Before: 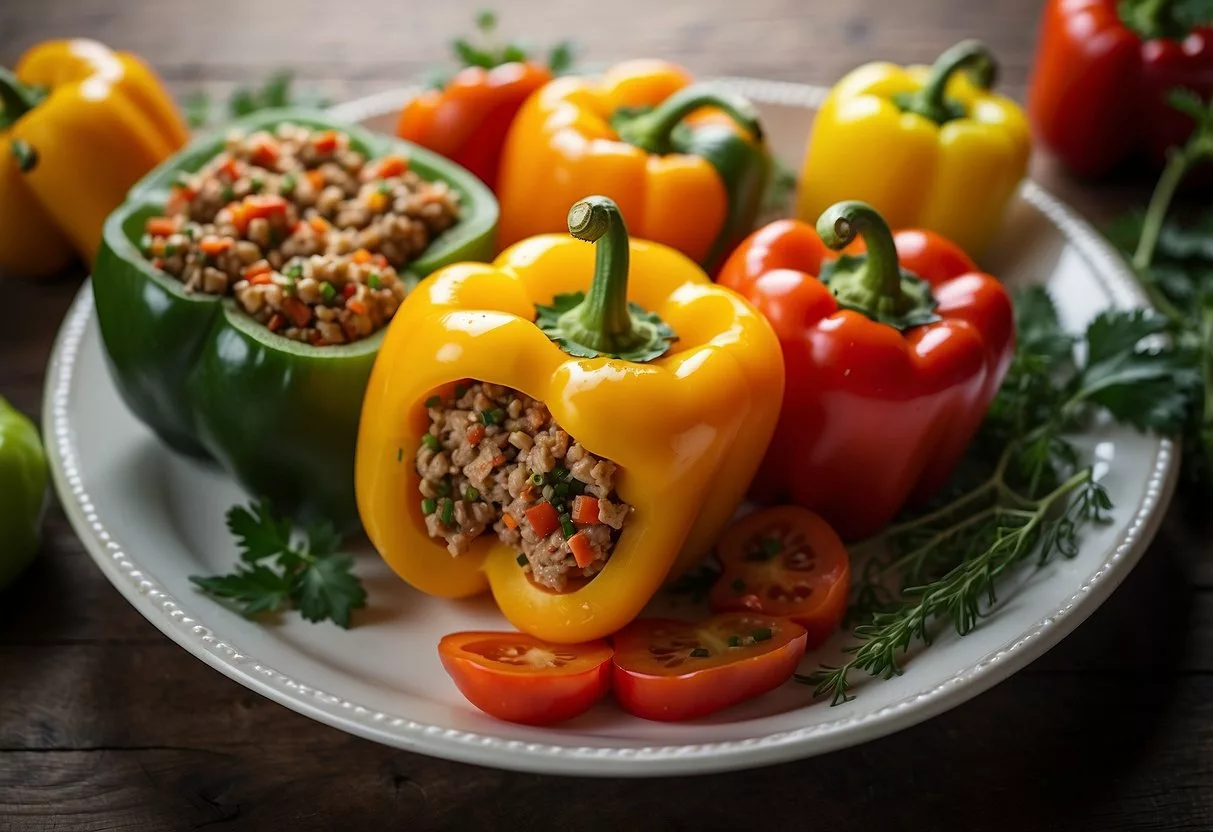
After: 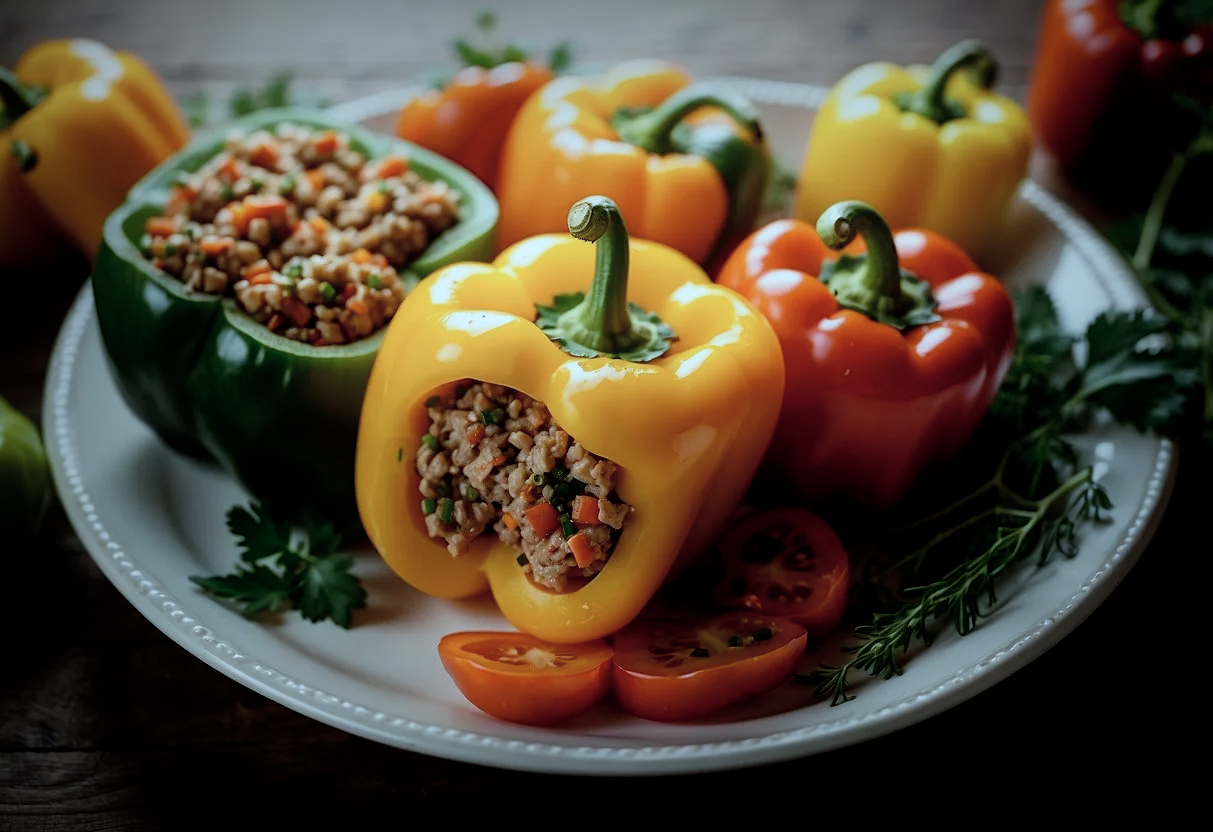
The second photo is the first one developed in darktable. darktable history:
filmic rgb: black relative exposure -6.3 EV, white relative exposure 2.8 EV, threshold 3 EV, target black luminance 0%, hardness 4.6, latitude 67.35%, contrast 1.292, shadows ↔ highlights balance -3.5%, preserve chrominance no, color science v4 (2020), contrast in shadows soft, enable highlight reconstruction true
contrast equalizer: y [[0.46, 0.454, 0.451, 0.451, 0.455, 0.46], [0.5 ×6], [0.5 ×6], [0 ×6], [0 ×6]]
color correction: highlights a* -12.64, highlights b* -18.1, saturation 0.7
vignetting: fall-off start 53.2%, brightness -0.594, saturation 0, automatic ratio true, width/height ratio 1.313, shape 0.22, unbound false
